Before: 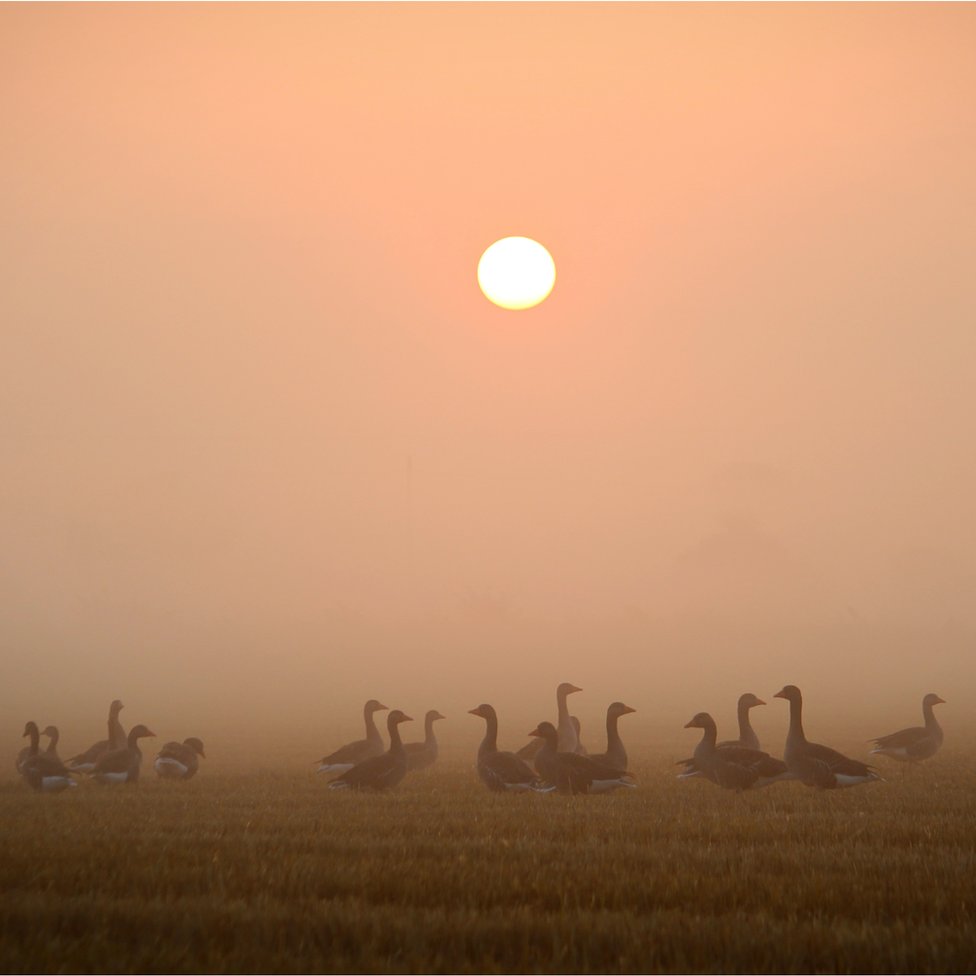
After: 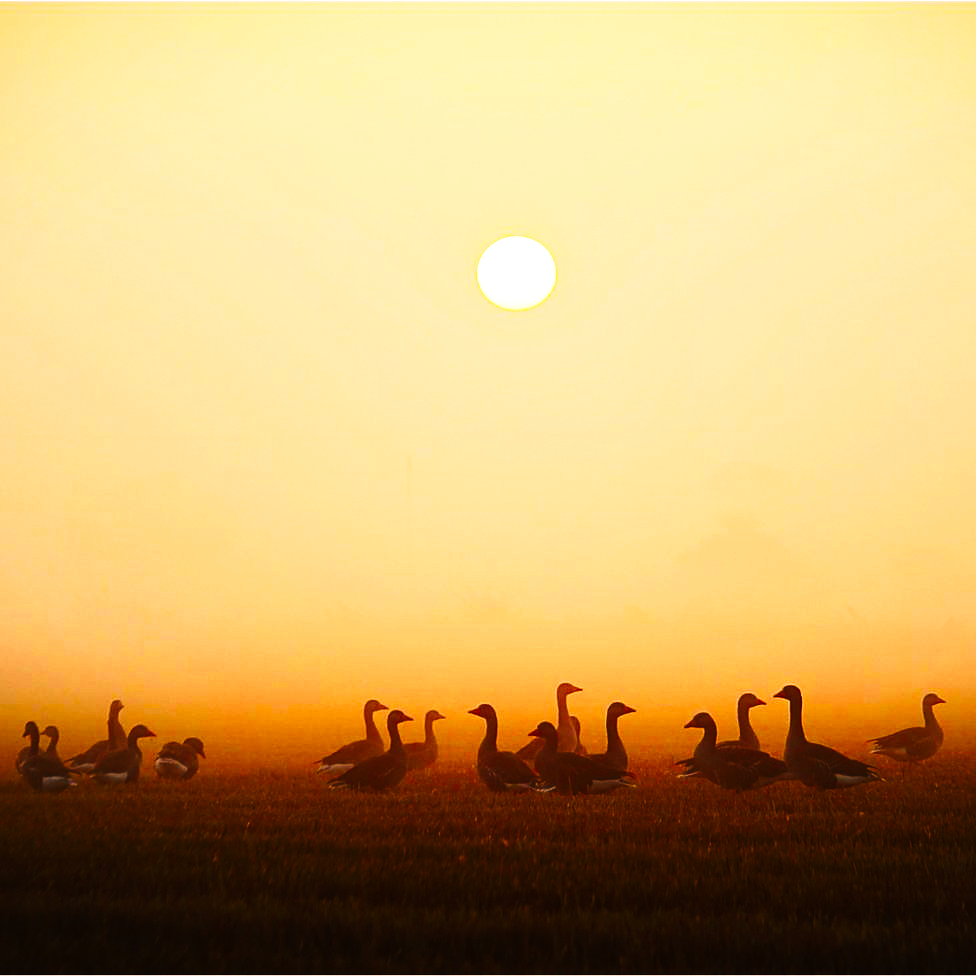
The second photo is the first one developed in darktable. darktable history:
tone curve: curves: ch0 [(0, 0) (0.003, 0.006) (0.011, 0.008) (0.025, 0.011) (0.044, 0.015) (0.069, 0.019) (0.1, 0.023) (0.136, 0.03) (0.177, 0.042) (0.224, 0.065) (0.277, 0.103) (0.335, 0.177) (0.399, 0.294) (0.468, 0.463) (0.543, 0.639) (0.623, 0.805) (0.709, 0.909) (0.801, 0.967) (0.898, 0.989) (1, 1)], preserve colors none
sharpen: on, module defaults
color zones: curves: ch0 [(0, 0.613) (0.01, 0.613) (0.245, 0.448) (0.498, 0.529) (0.642, 0.665) (0.879, 0.777) (0.99, 0.613)]; ch1 [(0, 0) (0.143, 0) (0.286, 0) (0.429, 0) (0.571, 0) (0.714, 0) (0.857, 0)], mix -131.09%
